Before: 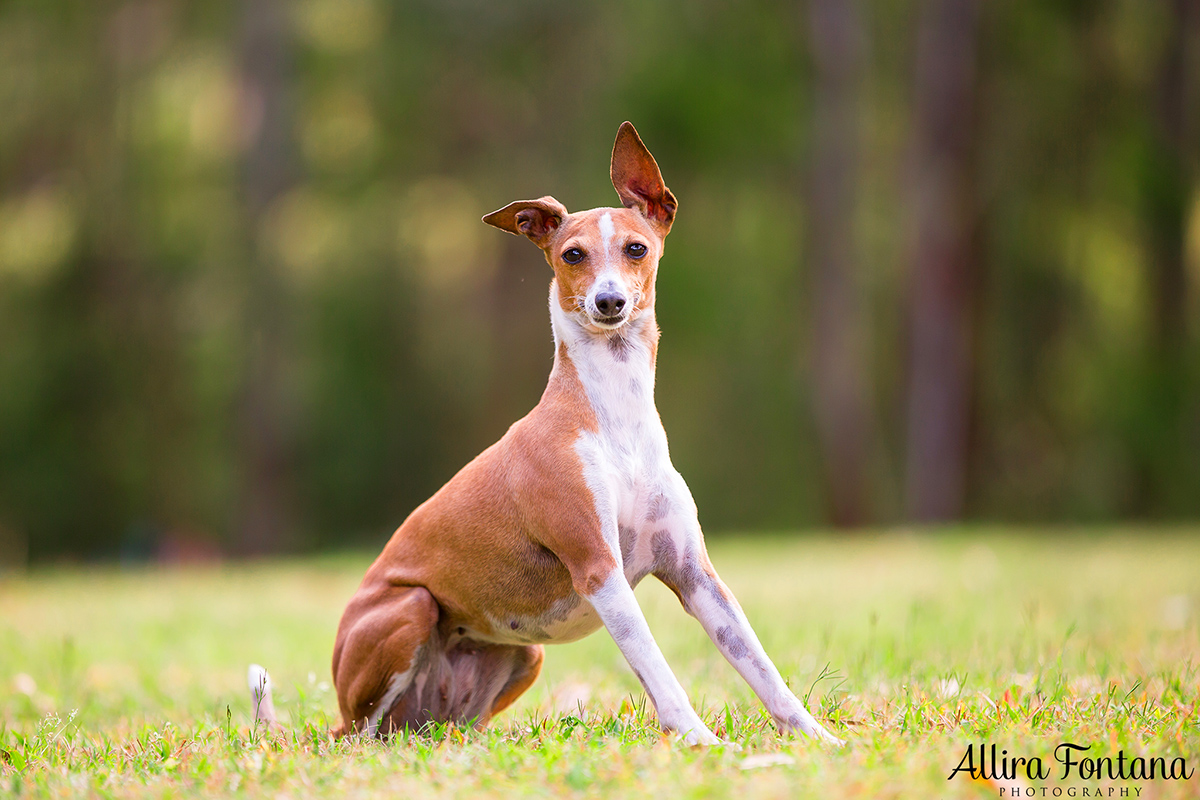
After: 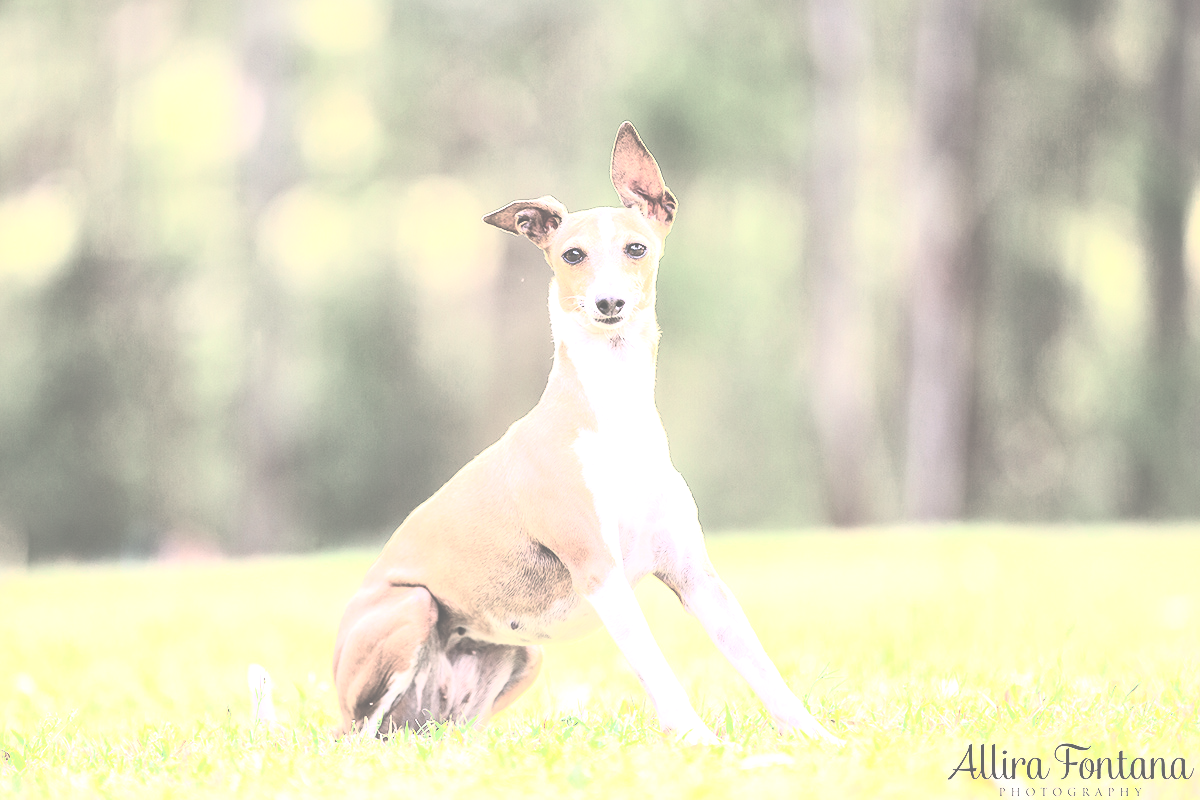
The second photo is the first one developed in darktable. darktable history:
tone equalizer: -8 EV -0.75 EV, -7 EV -0.7 EV, -6 EV -0.6 EV, -5 EV -0.4 EV, -3 EV 0.4 EV, -2 EV 0.6 EV, -1 EV 0.7 EV, +0 EV 0.75 EV, edges refinement/feathering 500, mask exposure compensation -1.57 EV, preserve details no
contrast brightness saturation: contrast 0.57, brightness 0.57, saturation -0.34
local contrast: mode bilateral grid, contrast 20, coarseness 50, detail 120%, midtone range 0.2
exposure: black level correction -0.071, exposure 0.5 EV, compensate highlight preservation false
